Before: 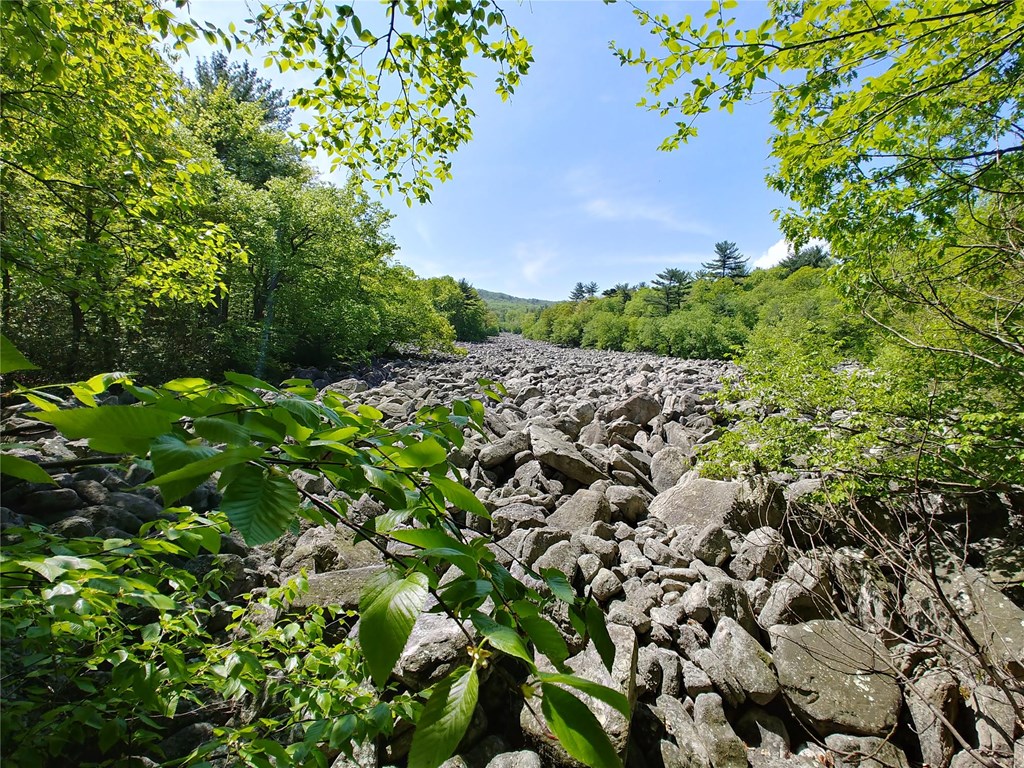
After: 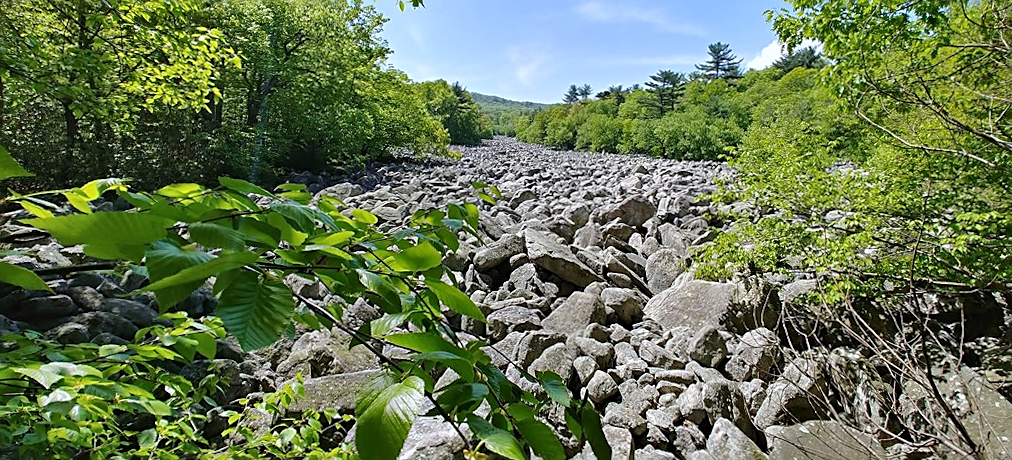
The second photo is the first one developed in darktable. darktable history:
crop and rotate: top 25.357%, bottom 13.942%
sharpen: on, module defaults
shadows and highlights: soften with gaussian
rotate and perspective: rotation -0.45°, automatic cropping original format, crop left 0.008, crop right 0.992, crop top 0.012, crop bottom 0.988
white balance: red 0.976, blue 1.04
